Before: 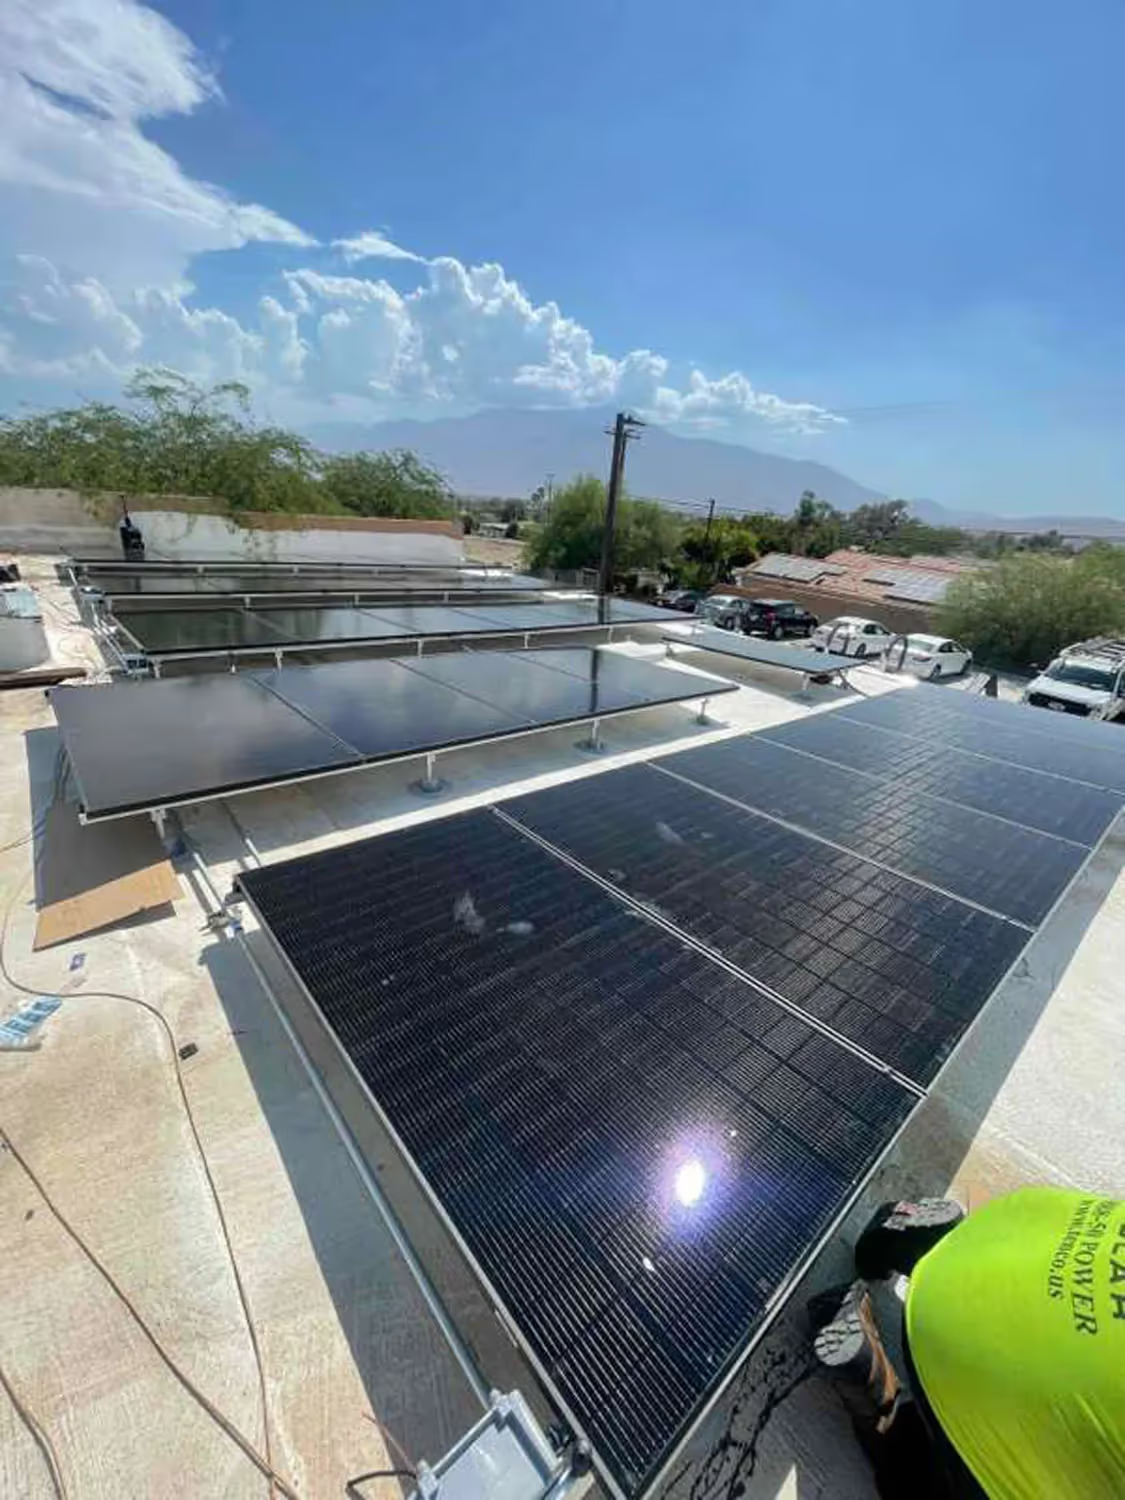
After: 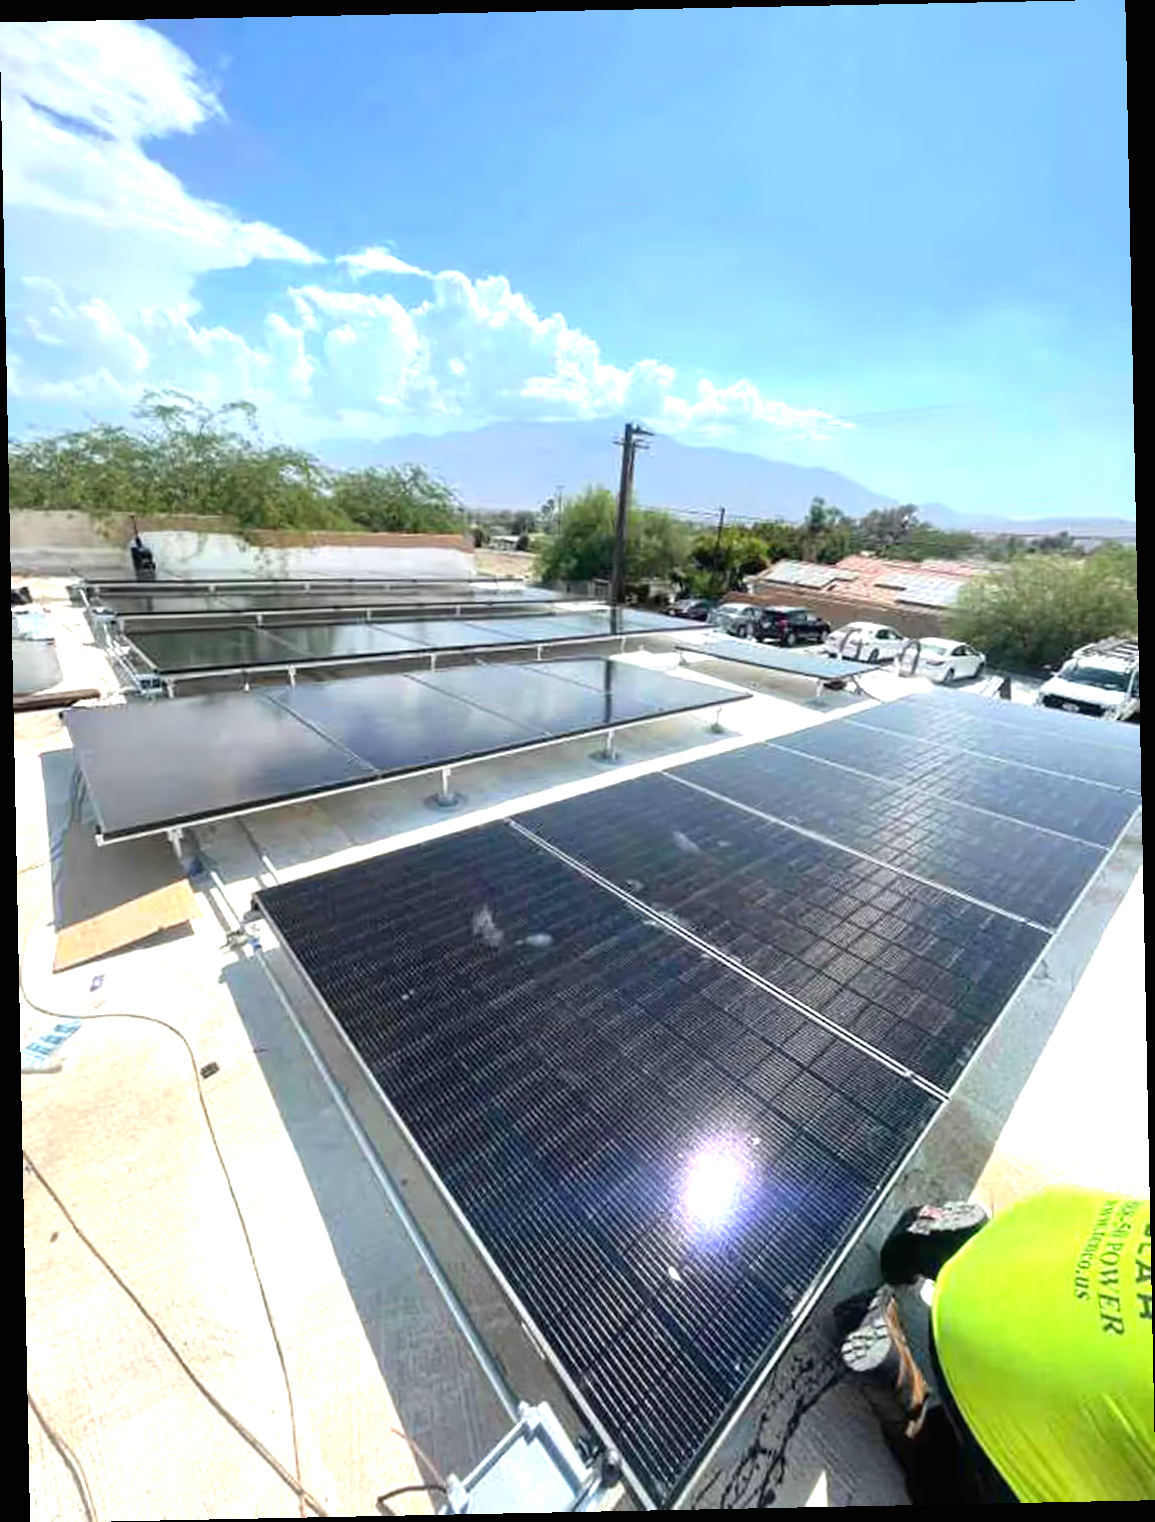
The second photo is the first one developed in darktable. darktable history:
exposure: black level correction 0, exposure 1 EV, compensate highlight preservation false
rotate and perspective: rotation -1.17°, automatic cropping off
